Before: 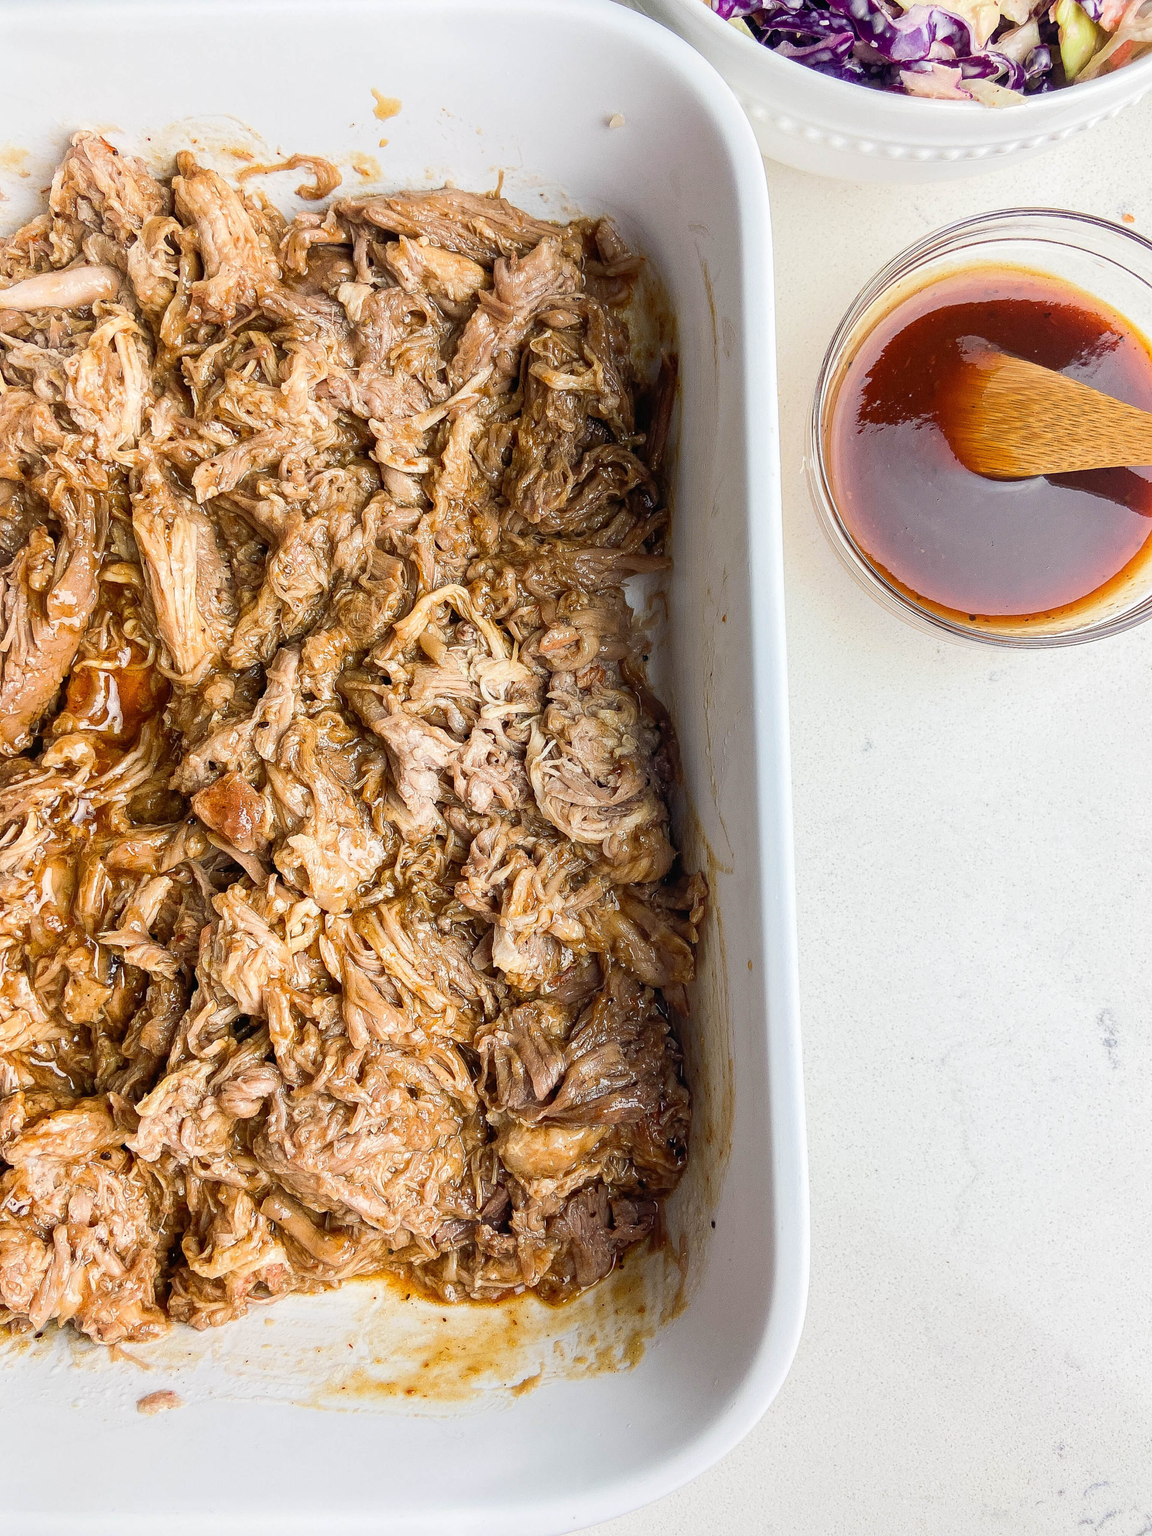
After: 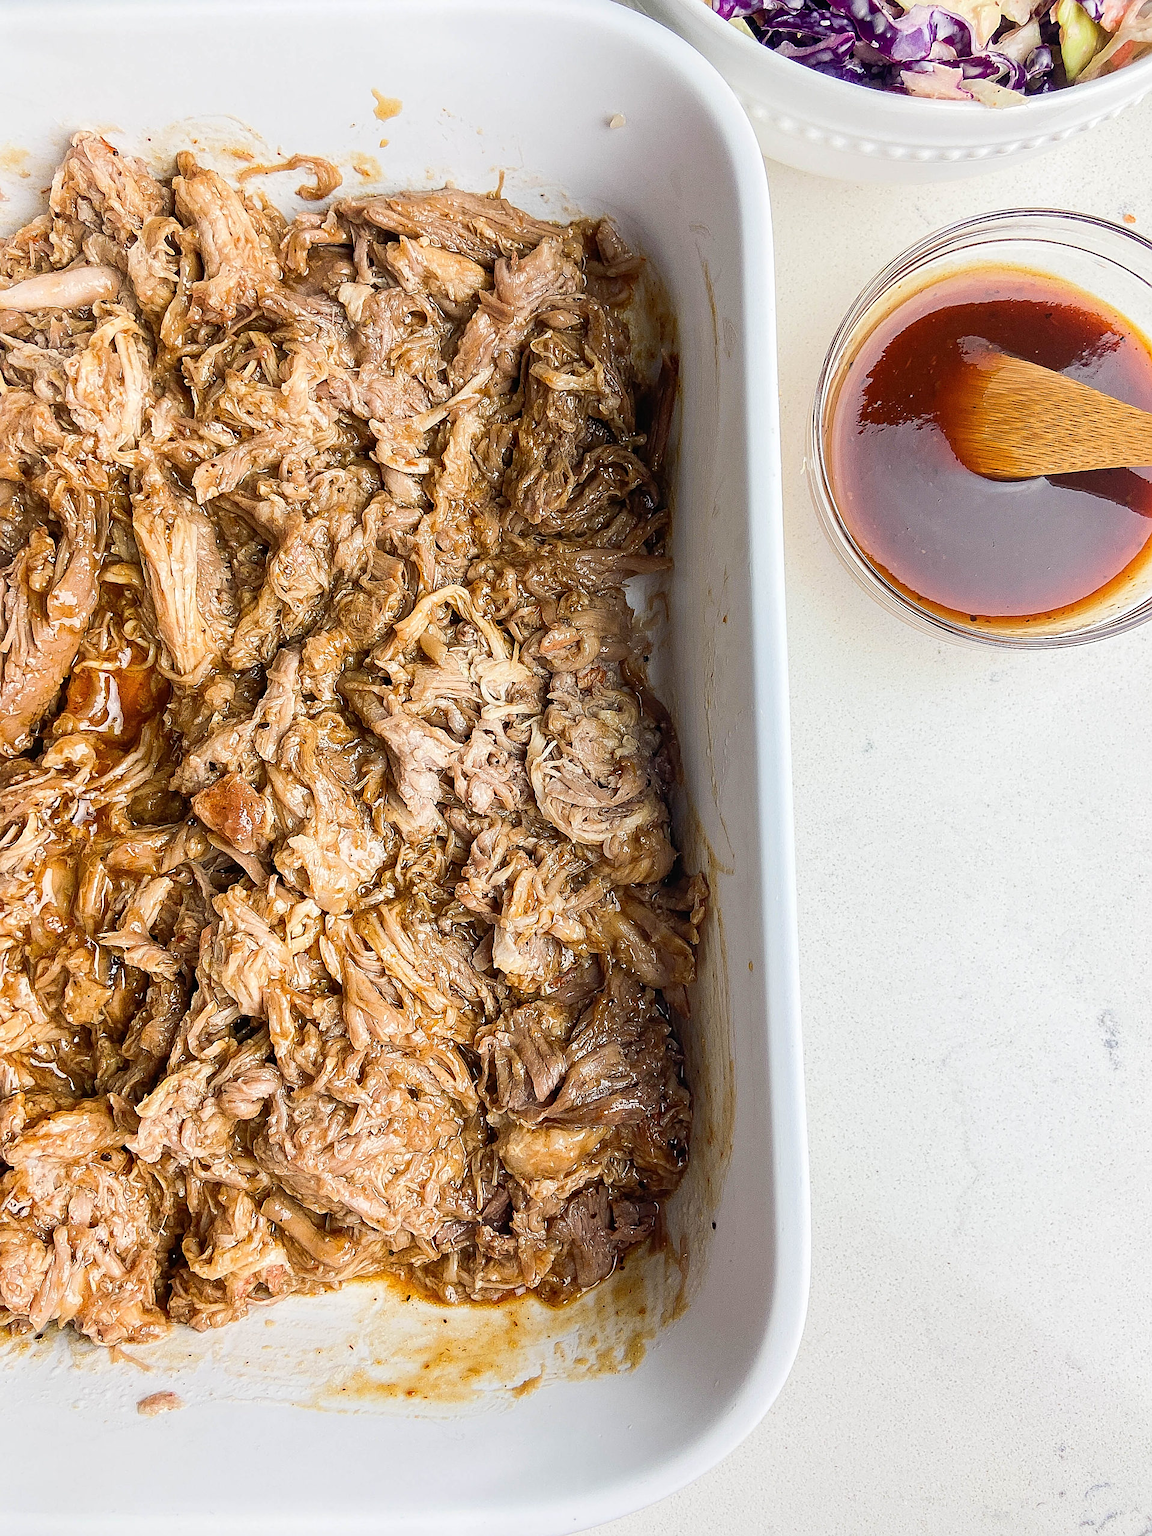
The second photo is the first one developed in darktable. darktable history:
crop: bottom 0.068%
sharpen: on, module defaults
